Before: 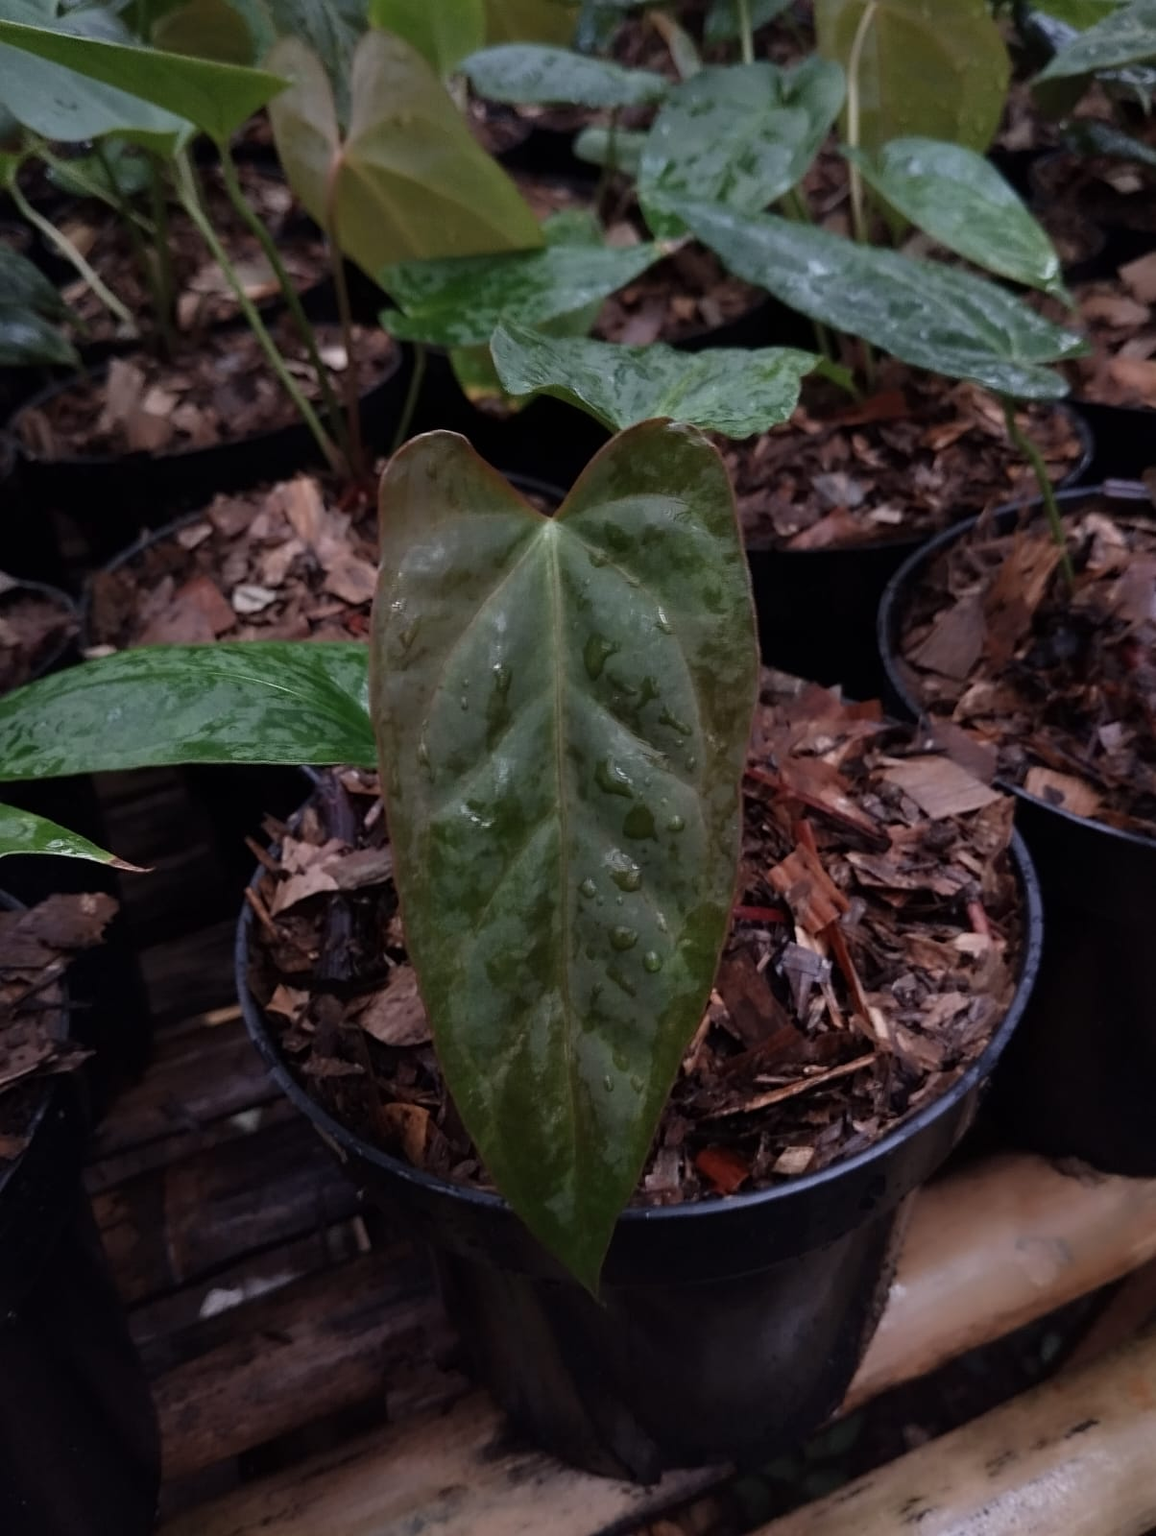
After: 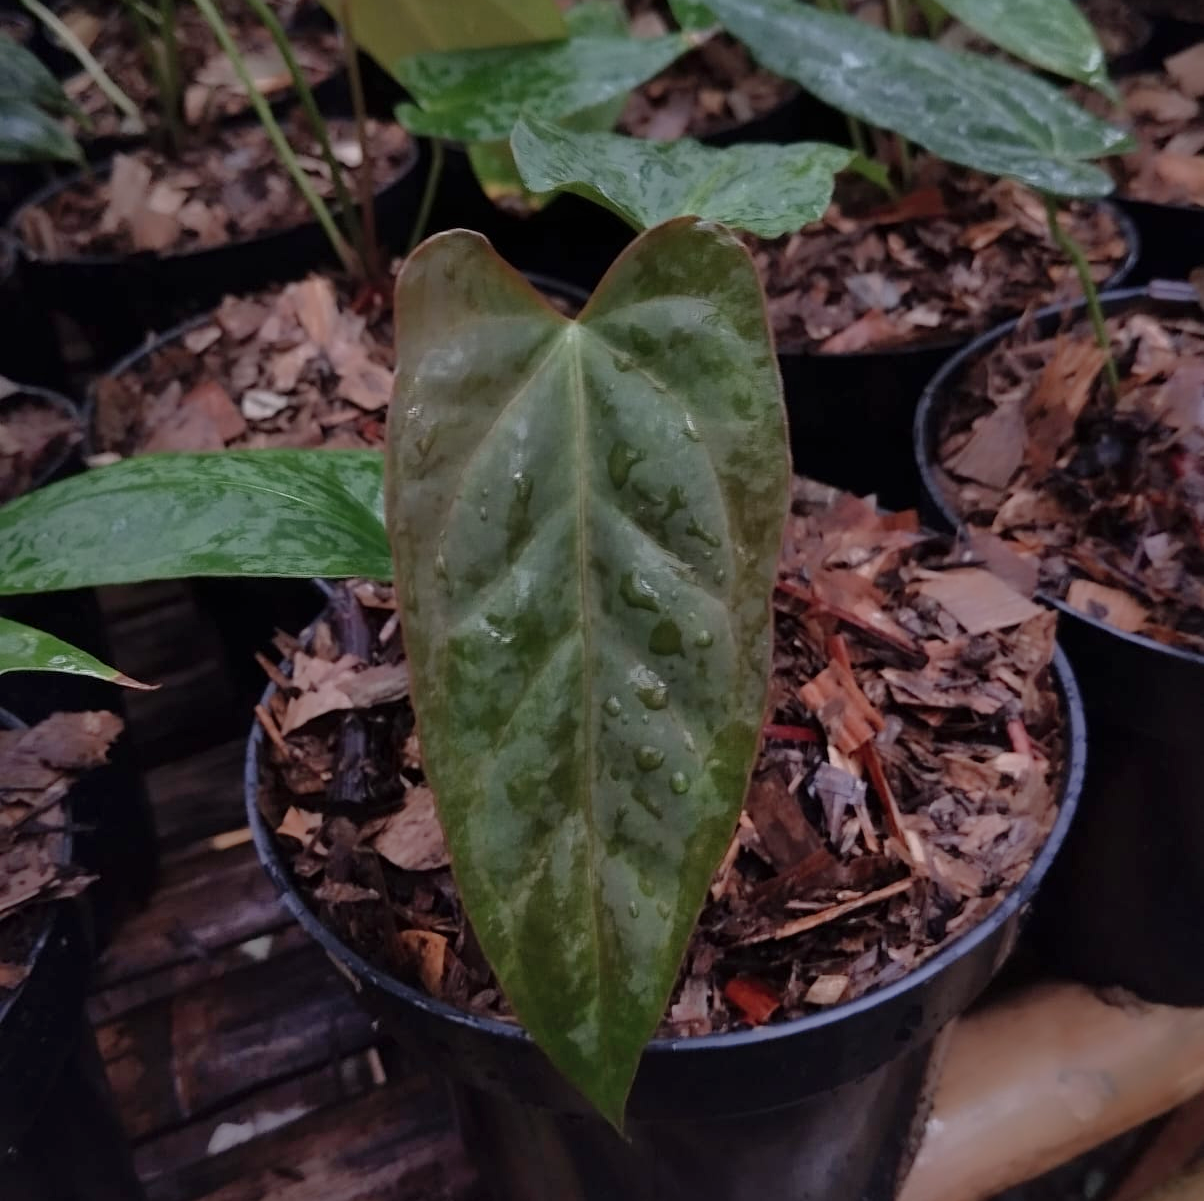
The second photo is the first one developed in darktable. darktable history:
crop: top 13.707%, bottom 11.207%
shadows and highlights: on, module defaults
